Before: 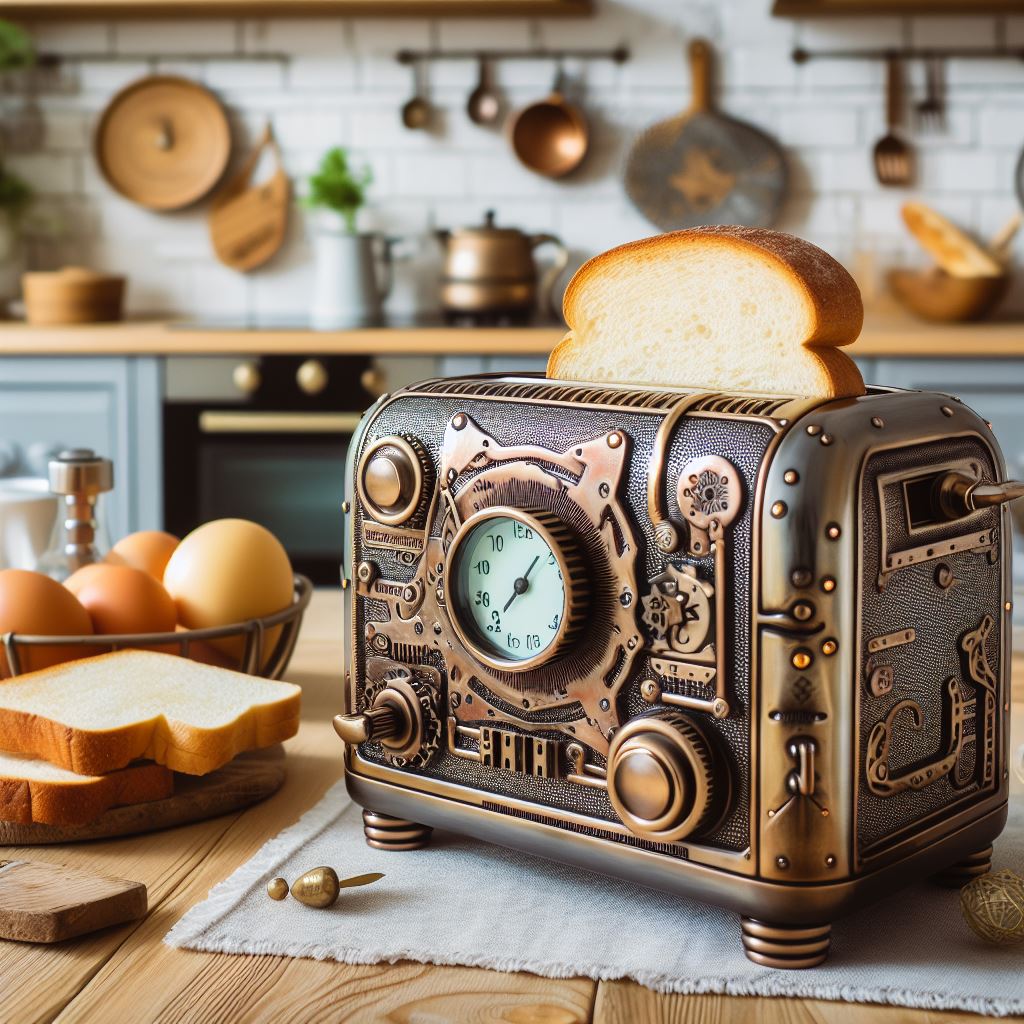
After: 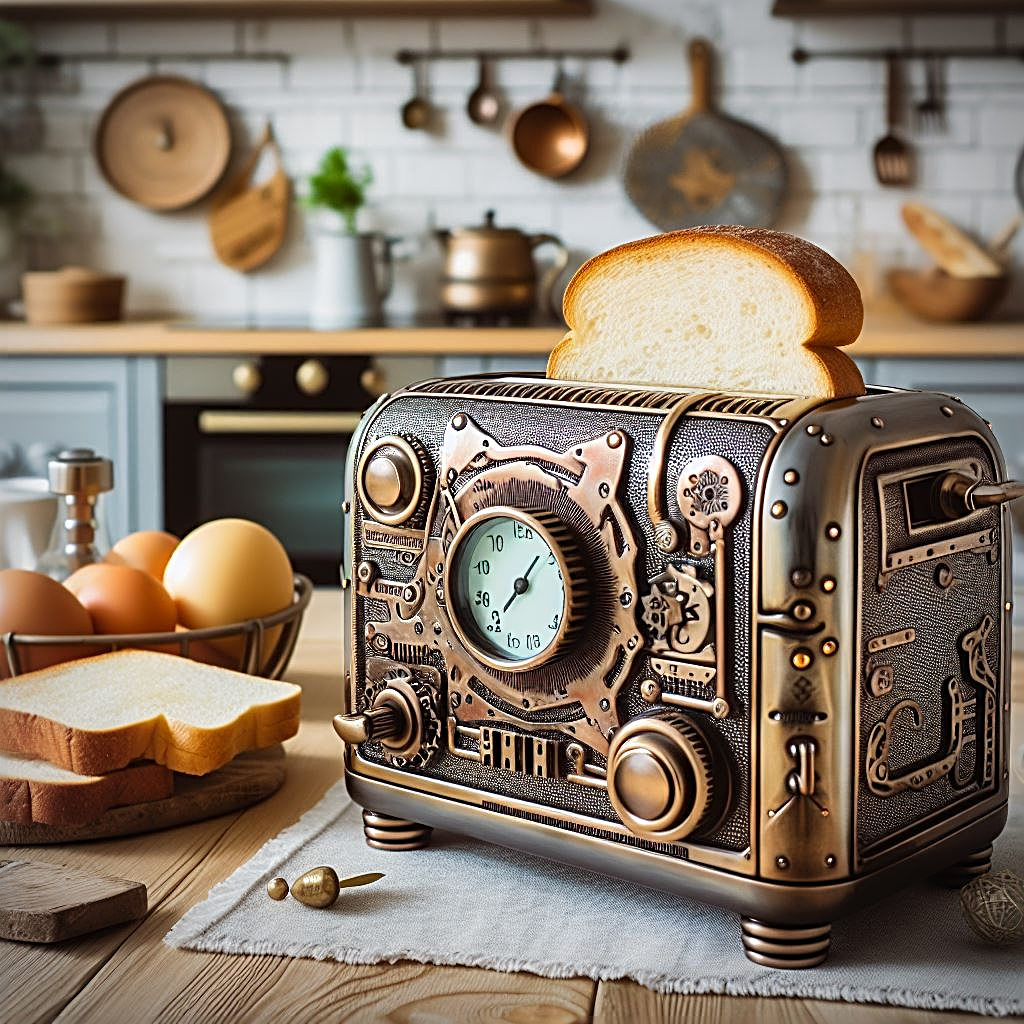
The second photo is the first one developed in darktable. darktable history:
sharpen: radius 2.82, amount 0.718
shadows and highlights: radius 102.39, shadows 50.45, highlights -64.13, soften with gaussian
vignetting: automatic ratio true, unbound false
